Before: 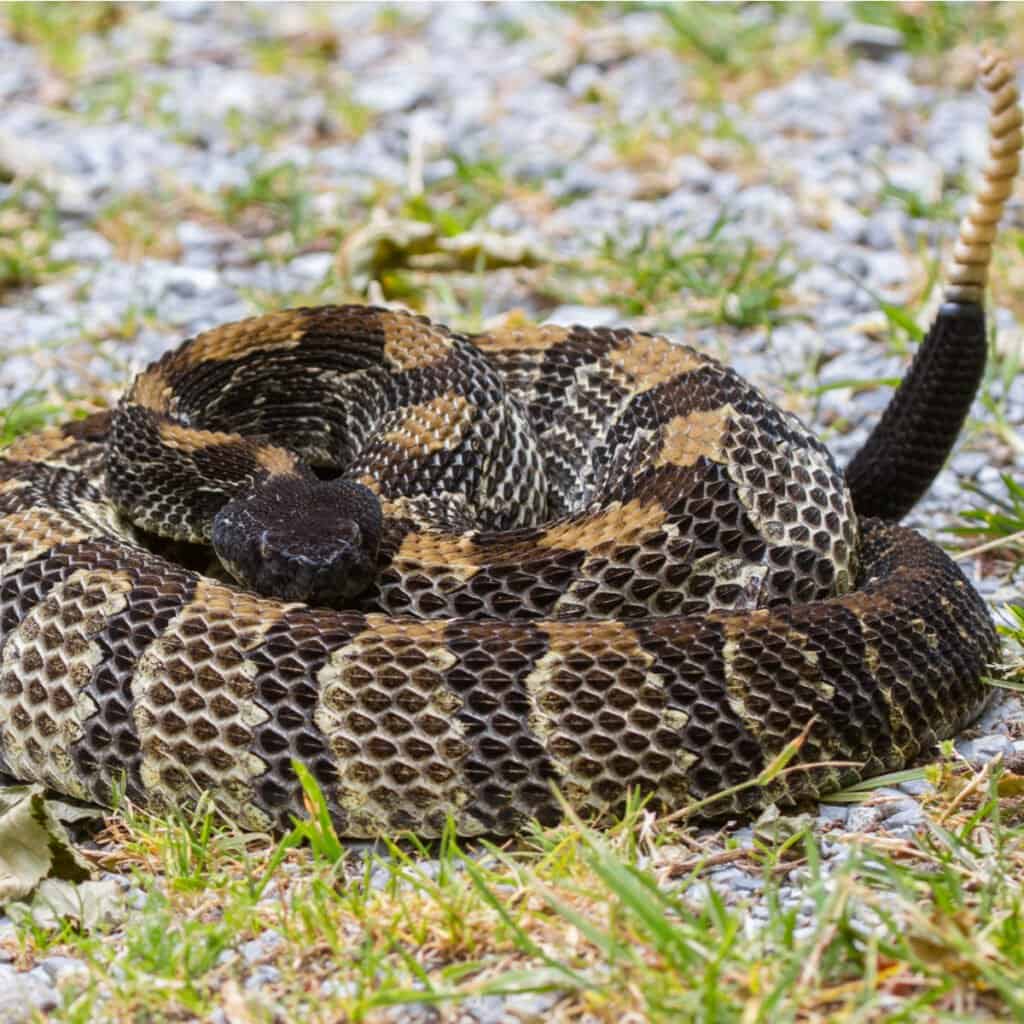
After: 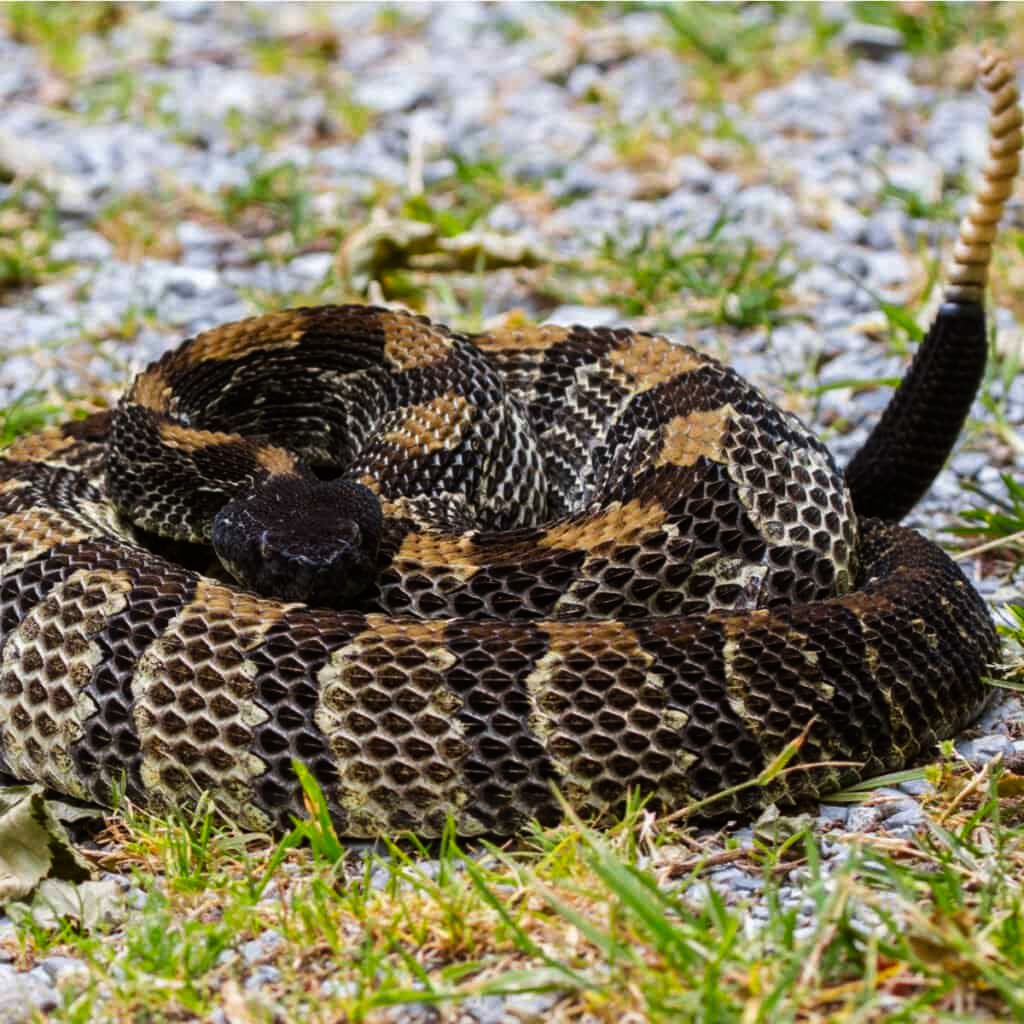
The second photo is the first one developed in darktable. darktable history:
tone curve: curves: ch0 [(0, 0) (0.153, 0.06) (1, 1)], preserve colors none
